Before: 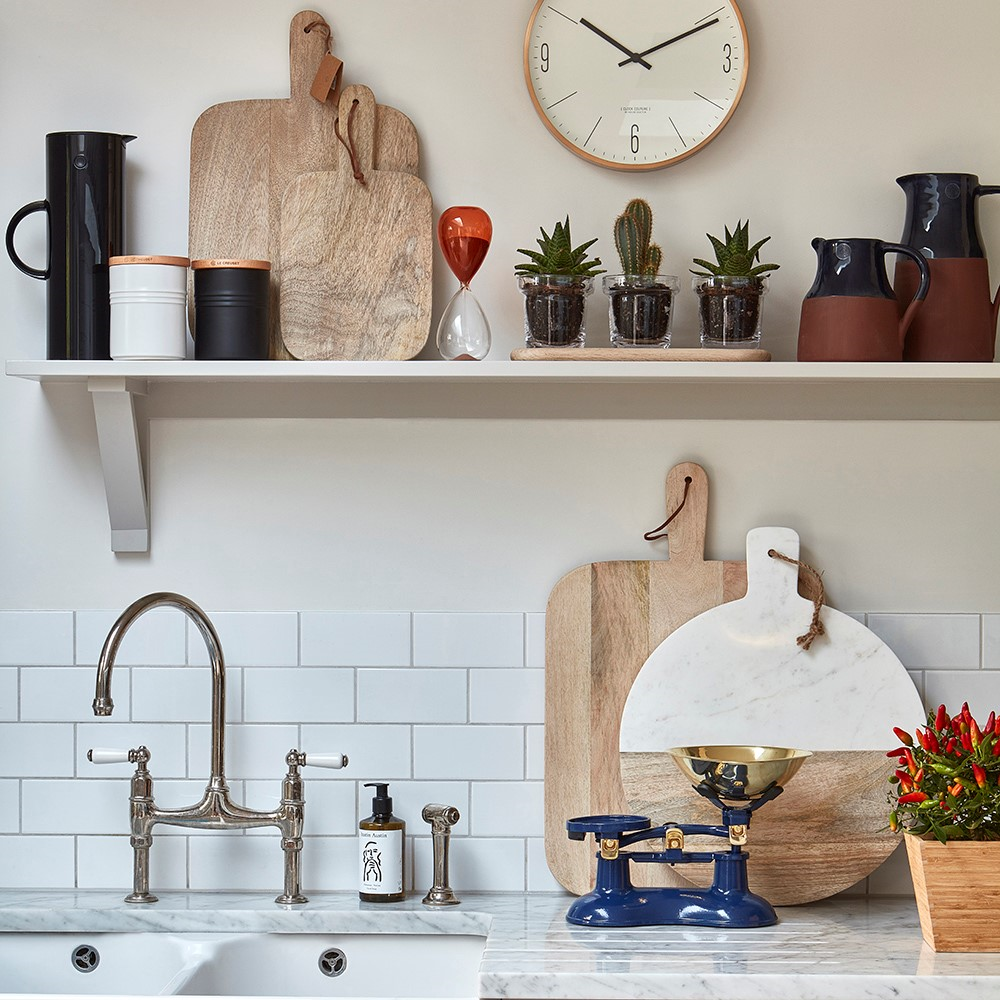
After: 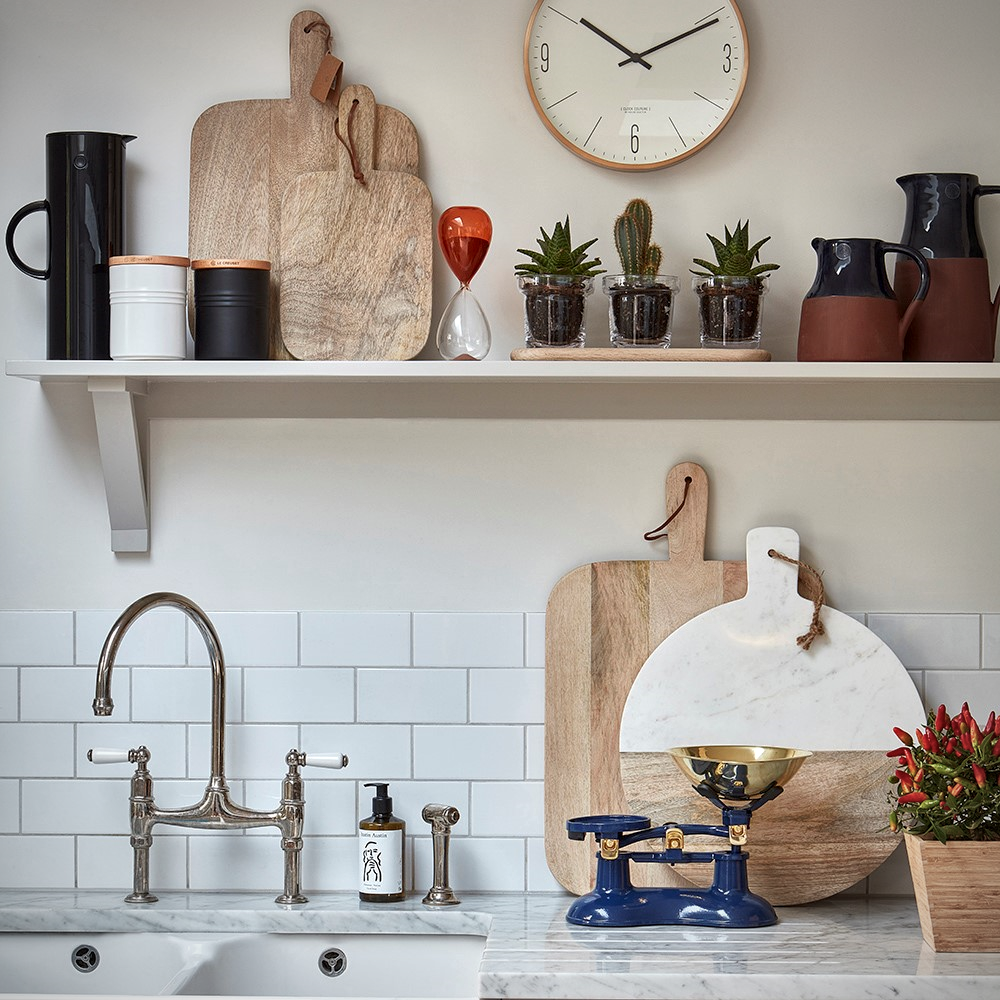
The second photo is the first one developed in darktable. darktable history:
local contrast: highlights 100%, shadows 100%, detail 120%, midtone range 0.2
vignetting: fall-off radius 63.6%
